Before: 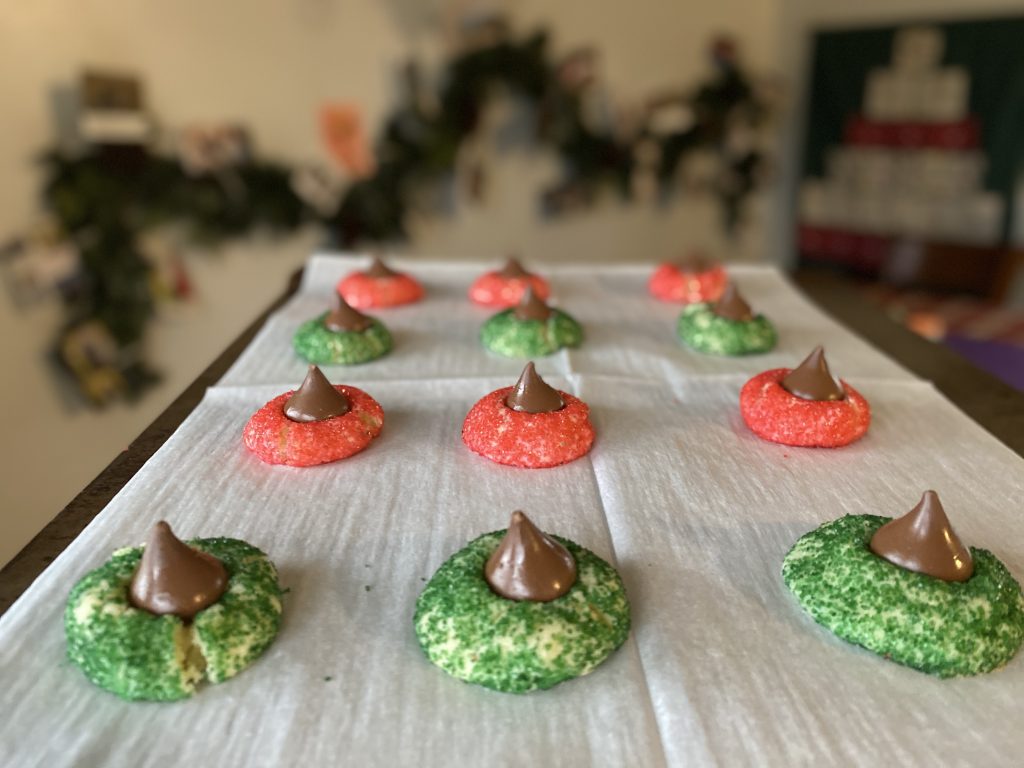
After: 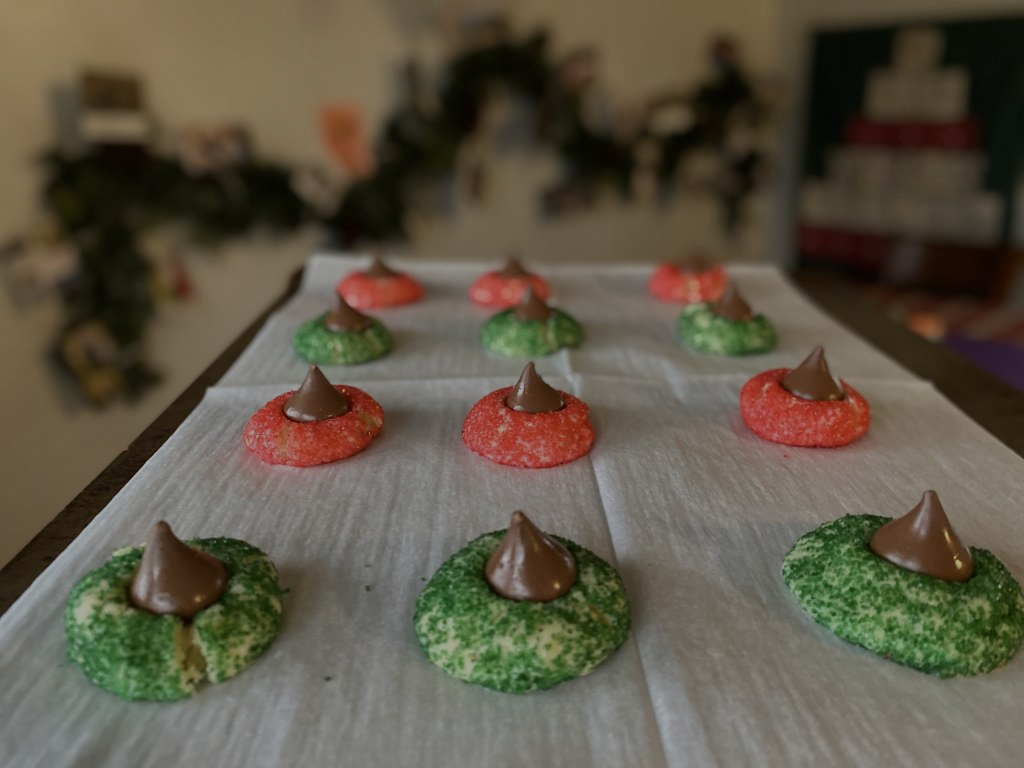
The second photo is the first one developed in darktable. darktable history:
exposure: exposure -1.938 EV, compensate highlight preservation false
tone equalizer: -8 EV 0.995 EV, -7 EV 1 EV, -6 EV 0.96 EV, -5 EV 0.977 EV, -4 EV 1.04 EV, -3 EV 0.766 EV, -2 EV 0.472 EV, -1 EV 0.236 EV, smoothing diameter 24.93%, edges refinement/feathering 13.77, preserve details guided filter
